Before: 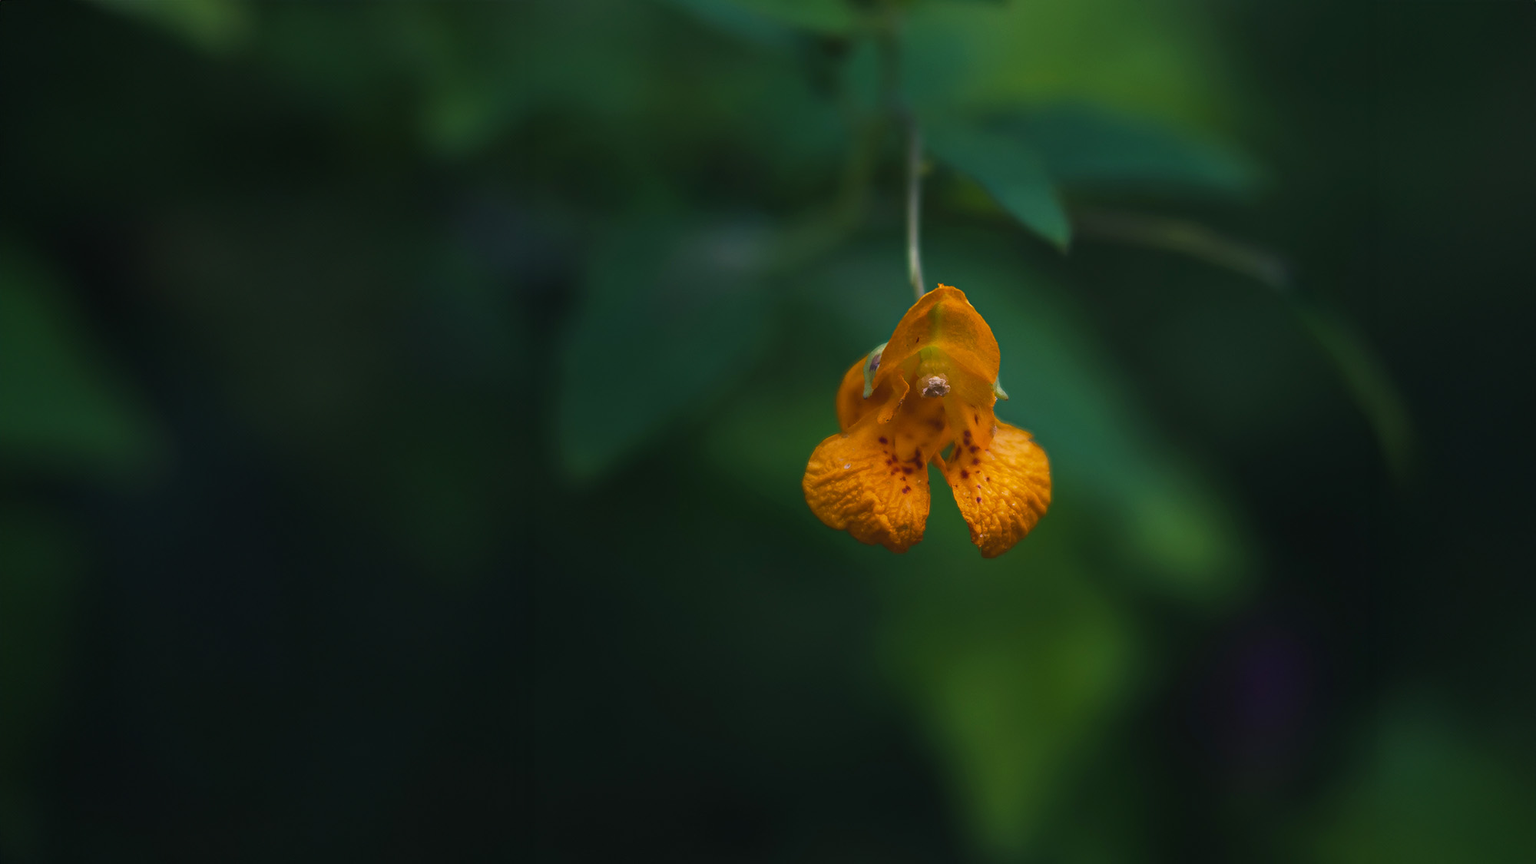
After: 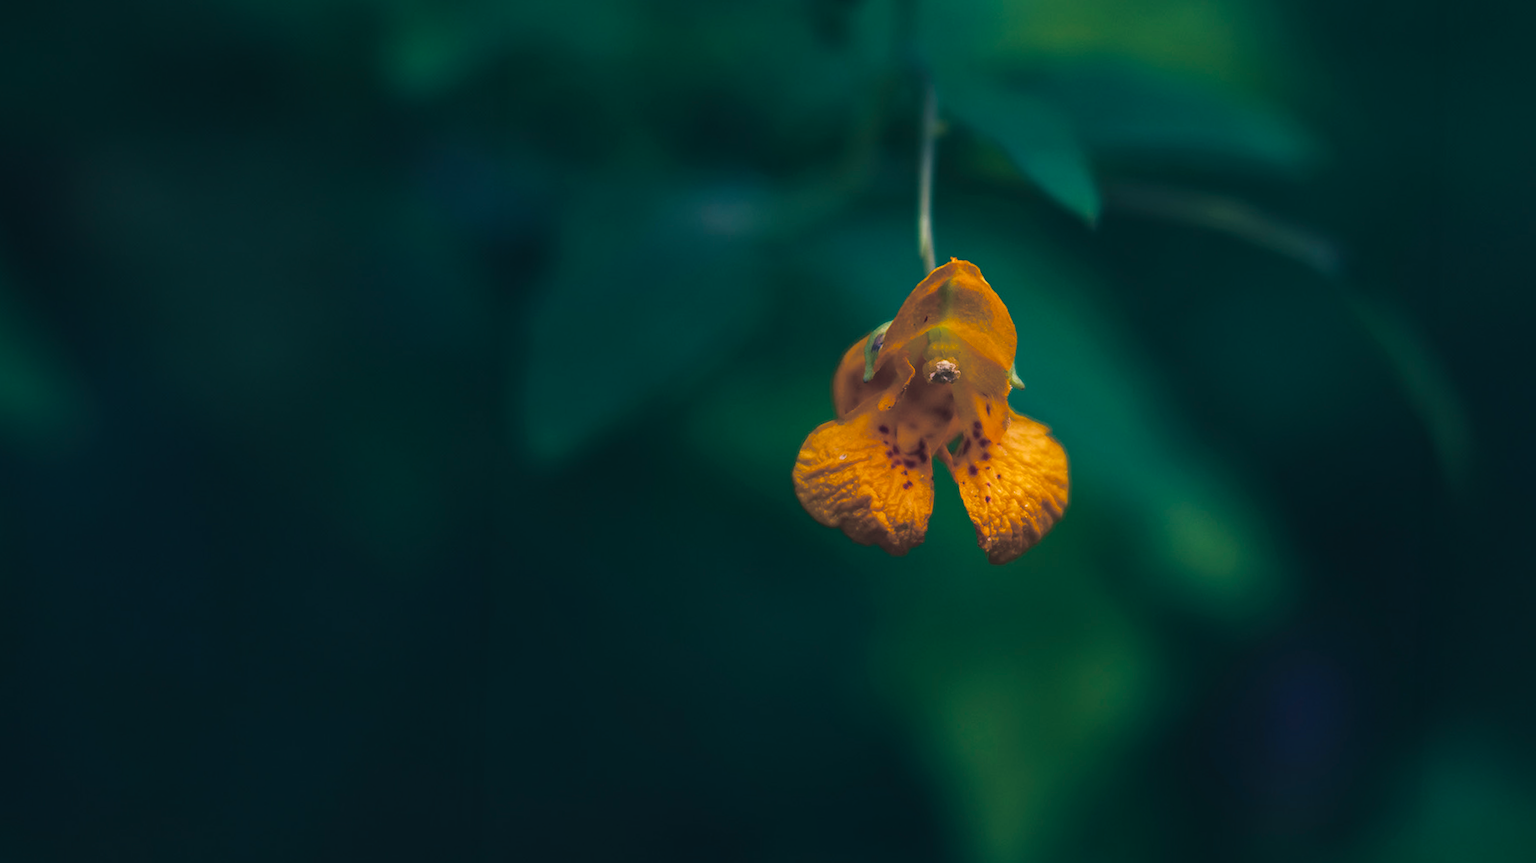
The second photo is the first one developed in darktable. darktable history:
white balance: red 0.976, blue 1.04
color balance rgb: shadows lift › chroma 2%, shadows lift › hue 219.6°, power › hue 313.2°, highlights gain › chroma 3%, highlights gain › hue 75.6°, global offset › luminance 0.5%, perceptual saturation grading › global saturation 15.33%, perceptual saturation grading › highlights -19.33%, perceptual saturation grading › shadows 20%, global vibrance 20%
crop and rotate: angle -1.96°, left 3.097%, top 4.154%, right 1.586%, bottom 0.529%
split-toning: shadows › hue 216°, shadows › saturation 1, highlights › hue 57.6°, balance -33.4
local contrast: on, module defaults
